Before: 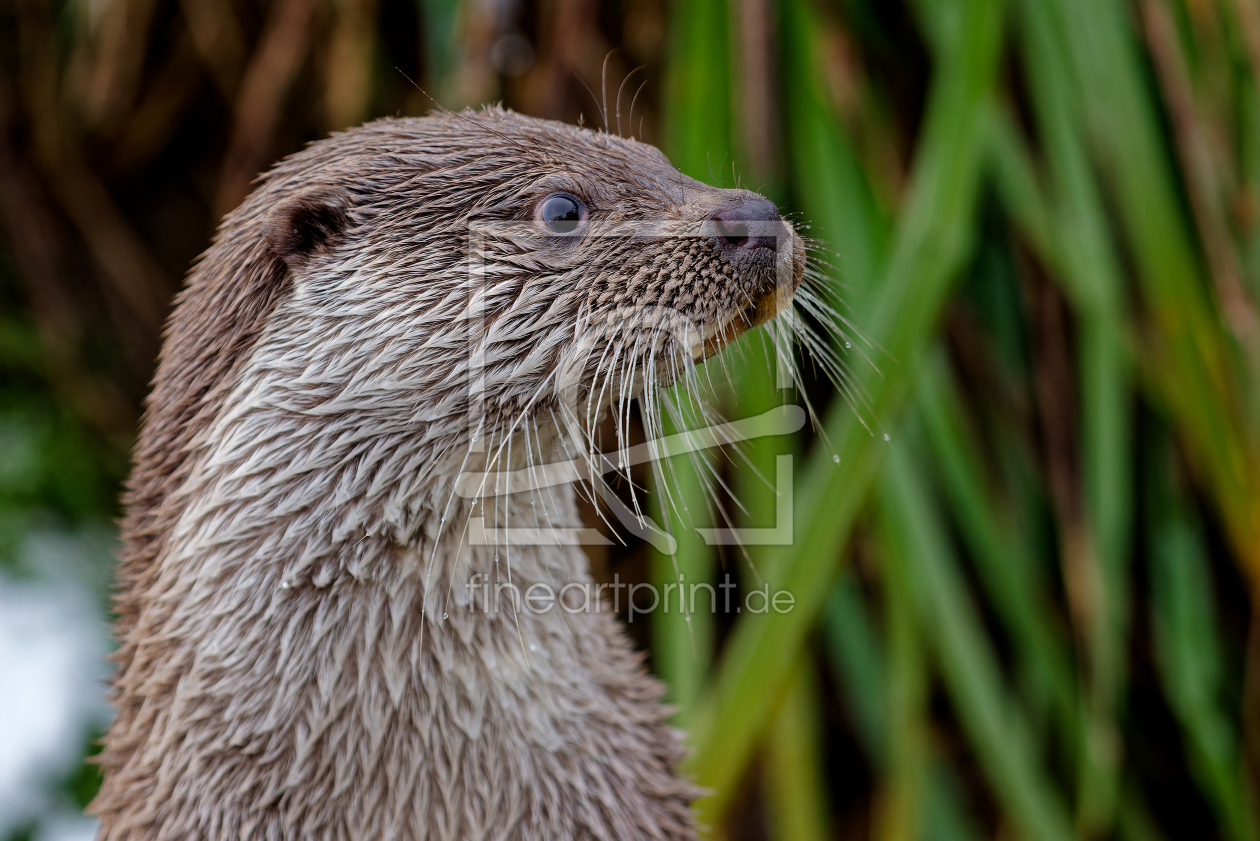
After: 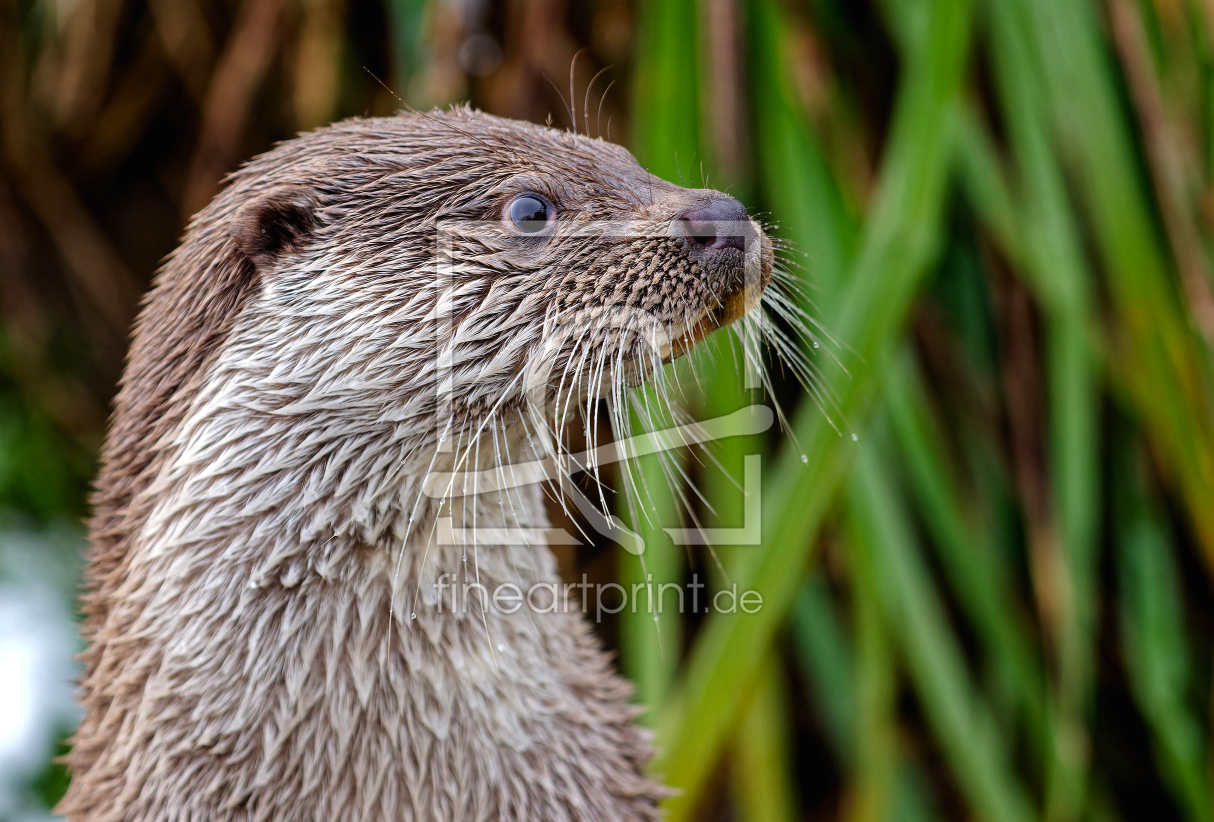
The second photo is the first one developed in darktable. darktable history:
exposure: black level correction 0, exposure 0.5 EV, compensate highlight preservation false
crop and rotate: left 2.576%, right 1.065%, bottom 2.174%
contrast brightness saturation: contrast -0.014, brightness -0.011, saturation 0.037
